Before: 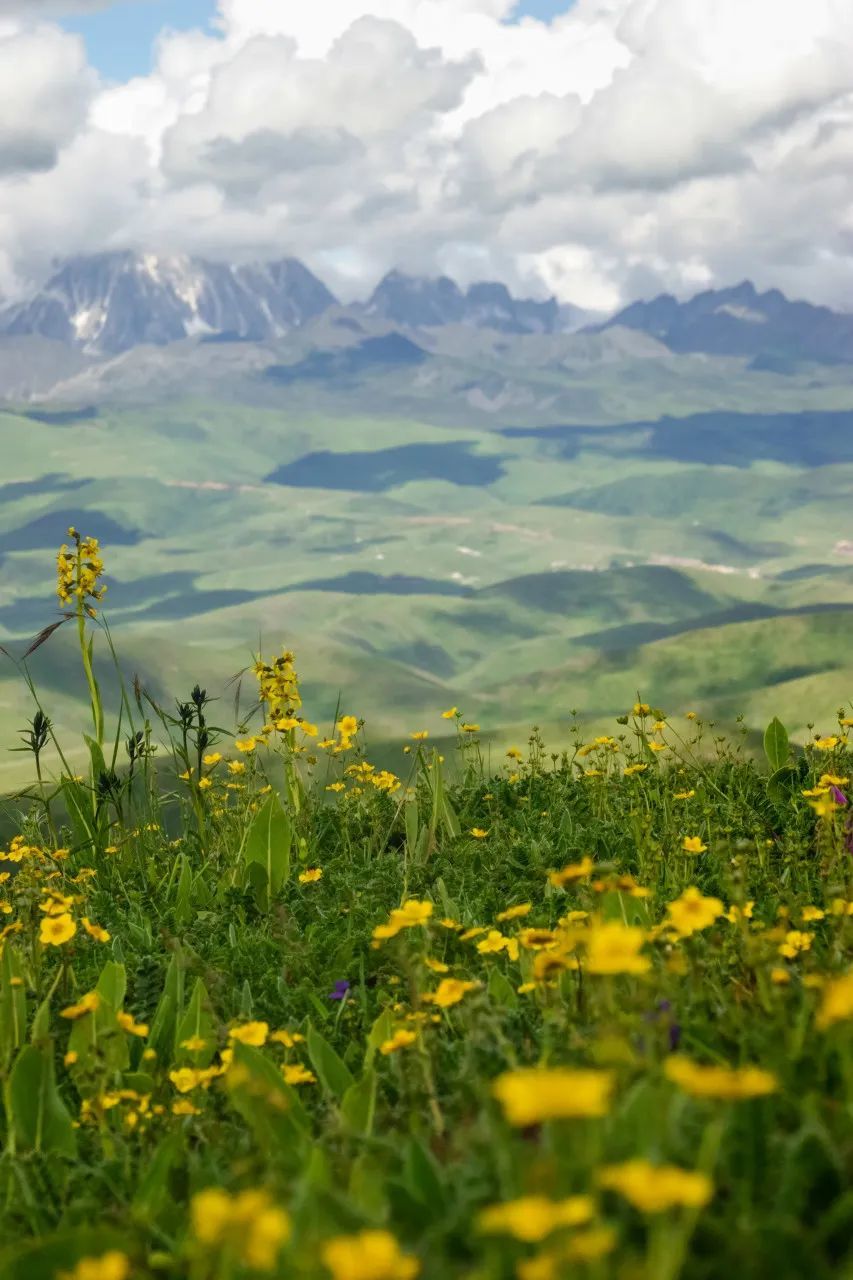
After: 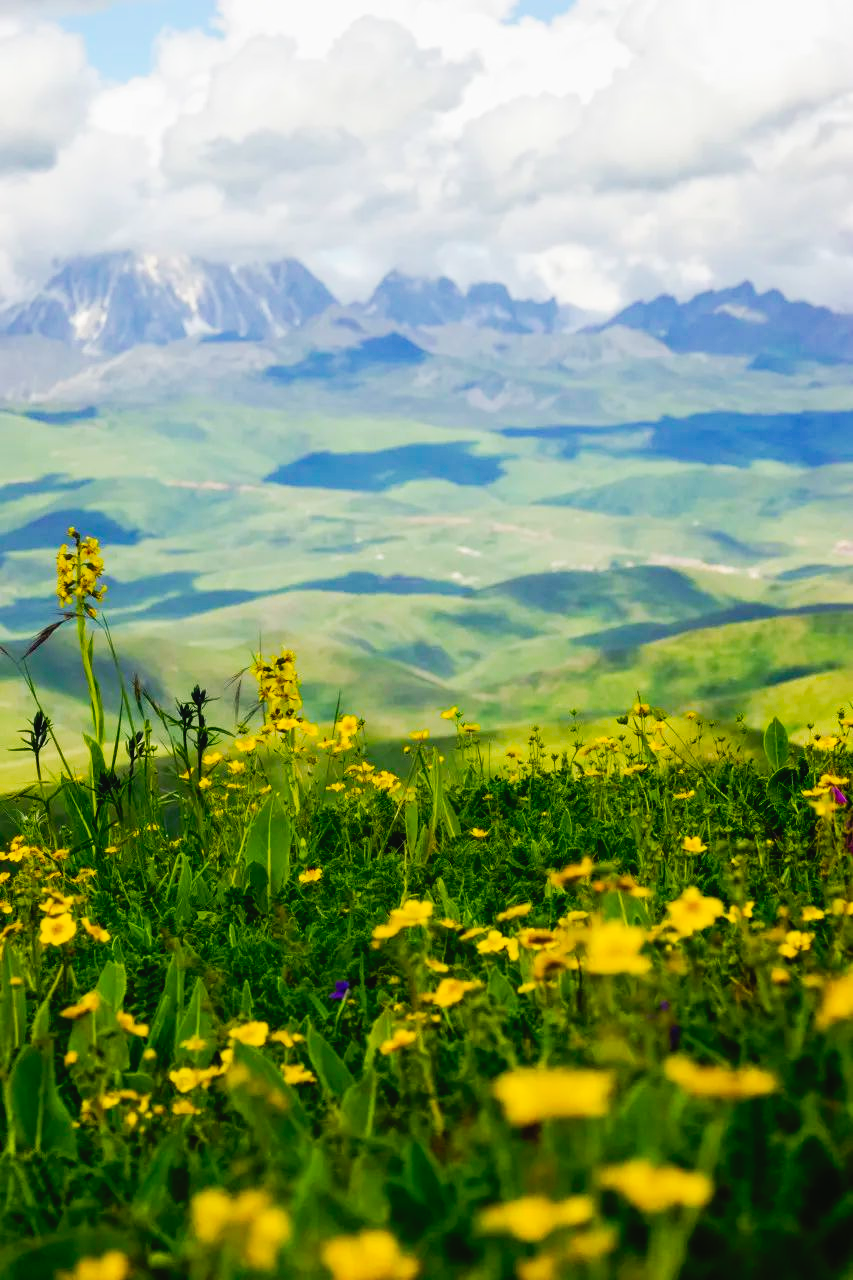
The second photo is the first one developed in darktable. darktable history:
color balance rgb: shadows lift › luminance -21.669%, shadows lift › chroma 6.599%, shadows lift › hue 272.95°, perceptual saturation grading › global saturation 30.52%, global vibrance 20%
tone curve: curves: ch0 [(0, 0.021) (0.148, 0.076) (0.232, 0.191) (0.398, 0.423) (0.572, 0.672) (0.705, 0.812) (0.877, 0.931) (0.99, 0.987)]; ch1 [(0, 0) (0.377, 0.325) (0.493, 0.486) (0.508, 0.502) (0.515, 0.514) (0.554, 0.586) (0.623, 0.658) (0.701, 0.704) (0.778, 0.751) (1, 1)]; ch2 [(0, 0) (0.431, 0.398) (0.485, 0.486) (0.495, 0.498) (0.511, 0.507) (0.58, 0.66) (0.679, 0.757) (0.749, 0.829) (1, 0.991)], preserve colors none
